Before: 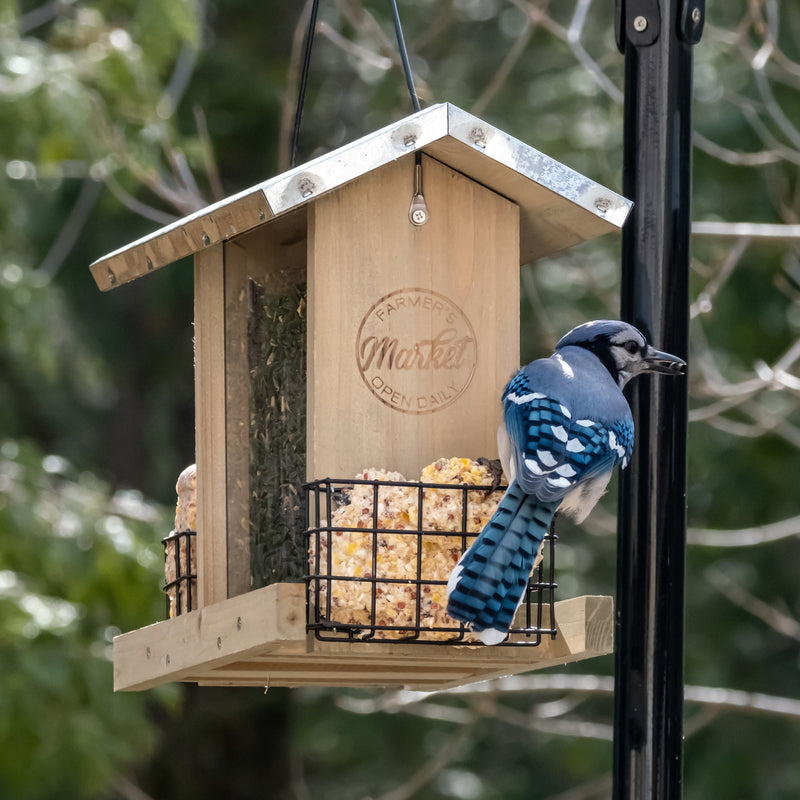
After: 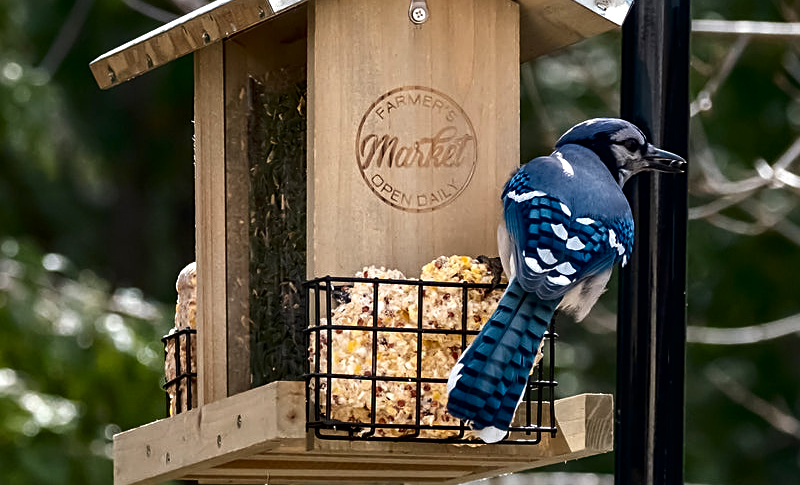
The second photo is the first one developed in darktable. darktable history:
contrast brightness saturation: contrast 0.1, brightness -0.26, saturation 0.14
shadows and highlights: radius 44.78, white point adjustment 6.64, compress 79.65%, highlights color adjustment 78.42%, soften with gaussian
sharpen: radius 1.967
highlight reconstruction: method clip highlights, clipping threshold 0
crop and rotate: top 25.357%, bottom 13.942%
